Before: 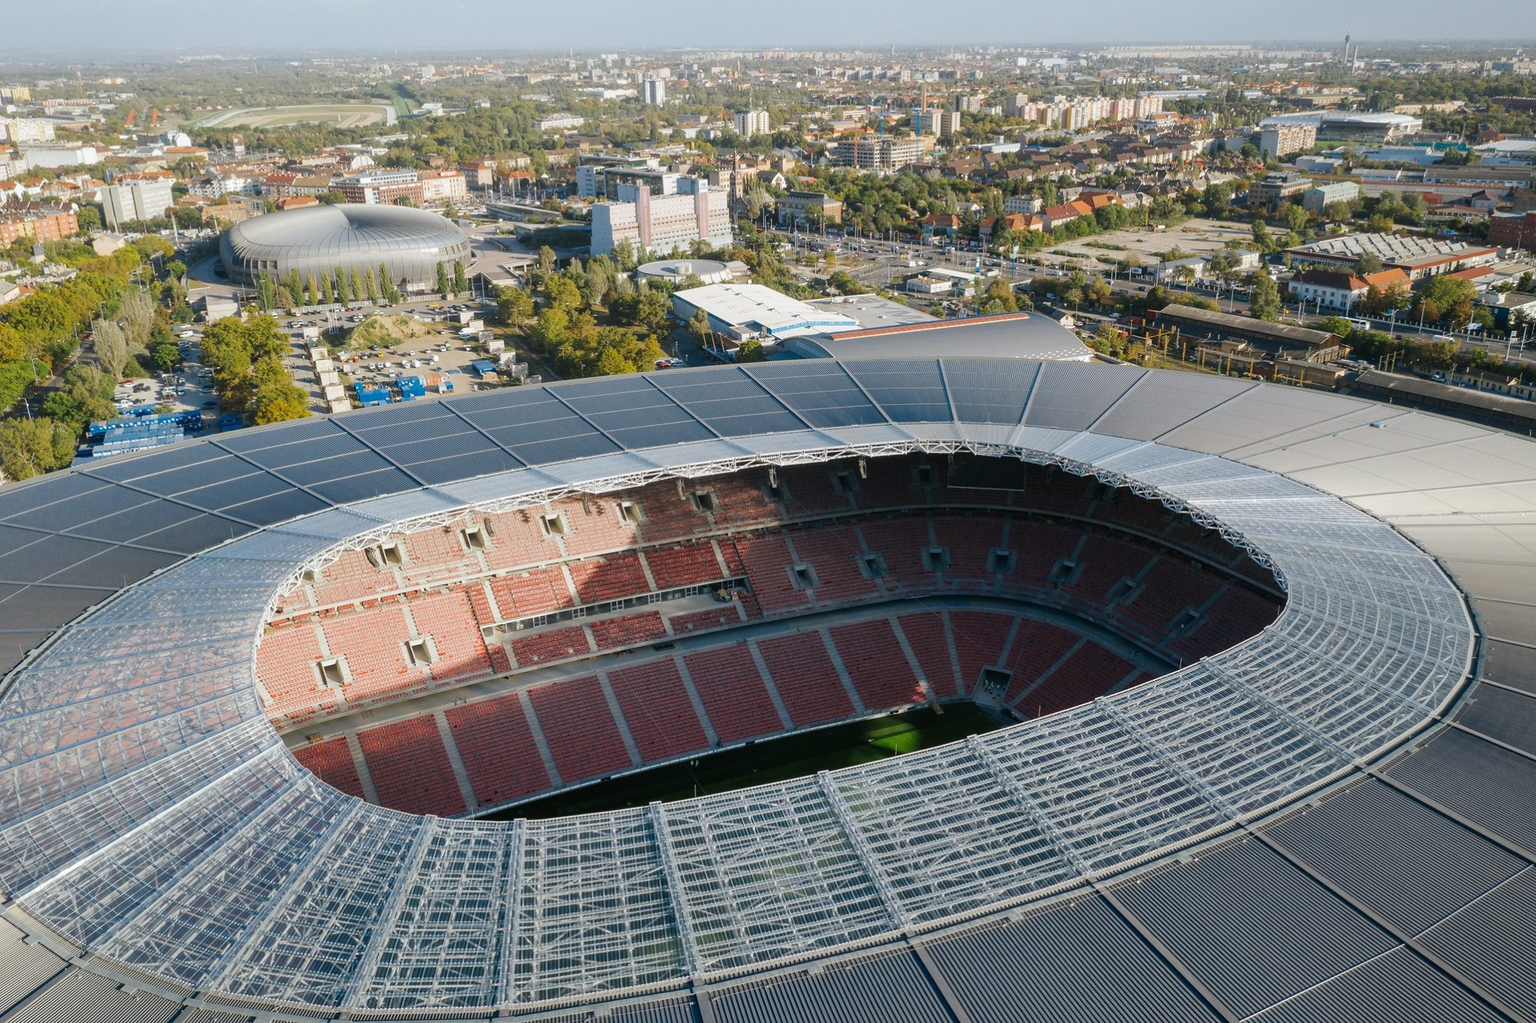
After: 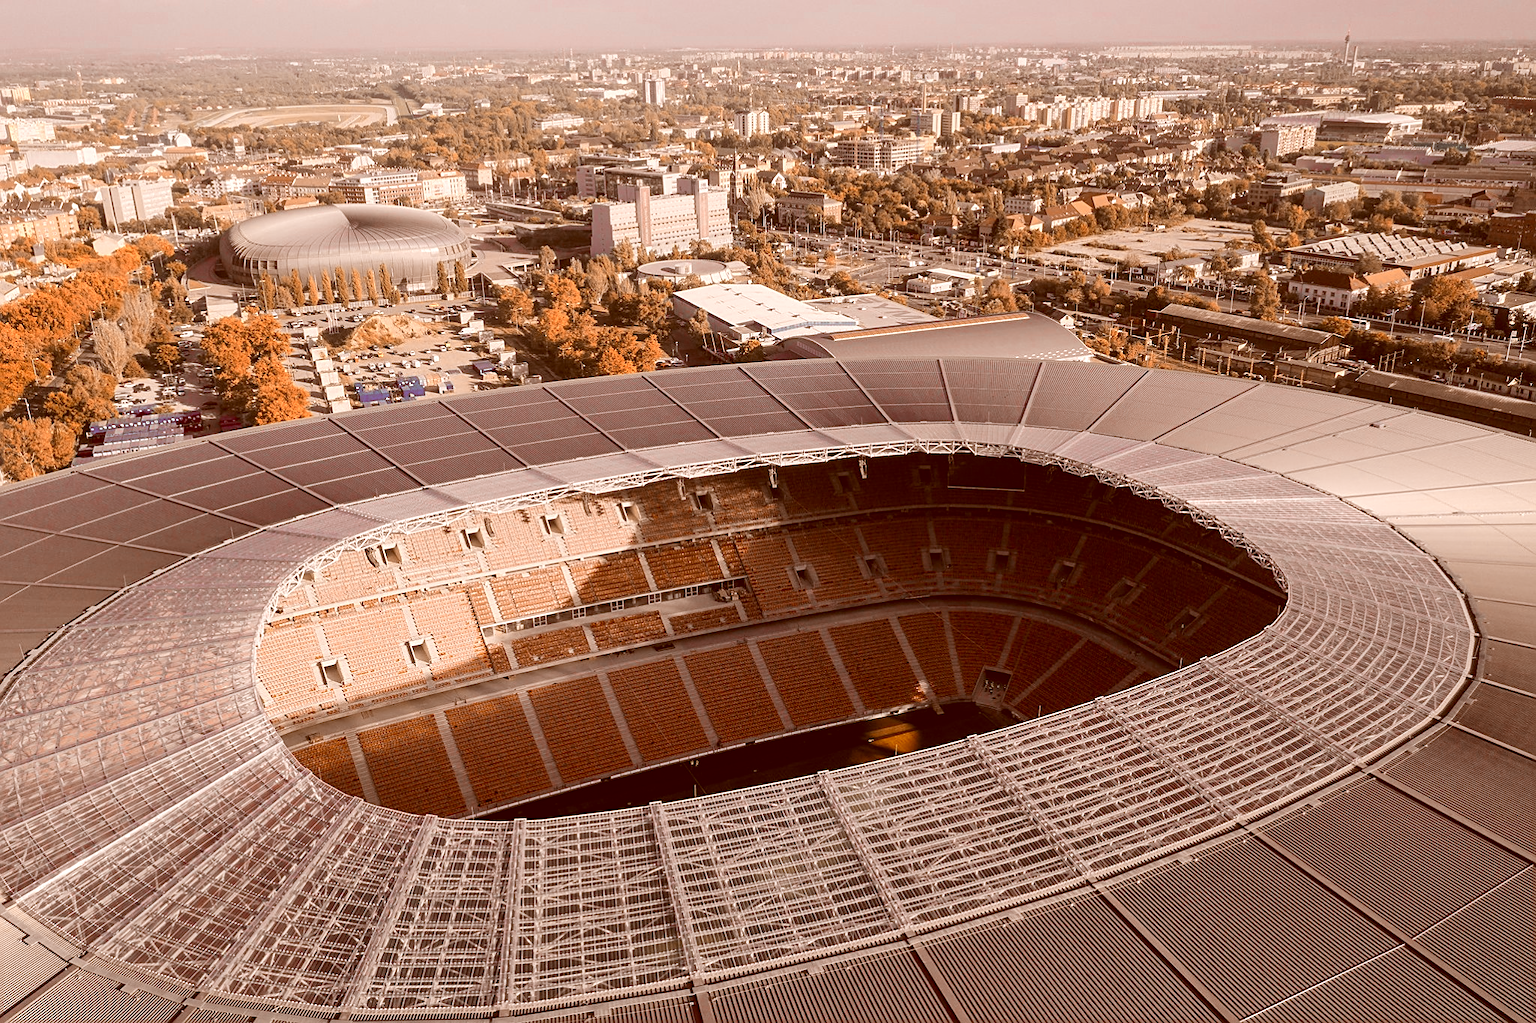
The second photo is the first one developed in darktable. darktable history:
color zones: curves: ch0 [(0.009, 0.528) (0.136, 0.6) (0.255, 0.586) (0.39, 0.528) (0.522, 0.584) (0.686, 0.736) (0.849, 0.561)]; ch1 [(0.045, 0.781) (0.14, 0.416) (0.257, 0.695) (0.442, 0.032) (0.738, 0.338) (0.818, 0.632) (0.891, 0.741) (1, 0.704)]; ch2 [(0, 0.667) (0.141, 0.52) (0.26, 0.37) (0.474, 0.432) (0.743, 0.286)]
color correction: highlights a* 9.38, highlights b* 8.69, shadows a* 39.68, shadows b* 39.6, saturation 0.765
sharpen: on, module defaults
exposure: exposure -0.072 EV, compensate exposure bias true, compensate highlight preservation false
